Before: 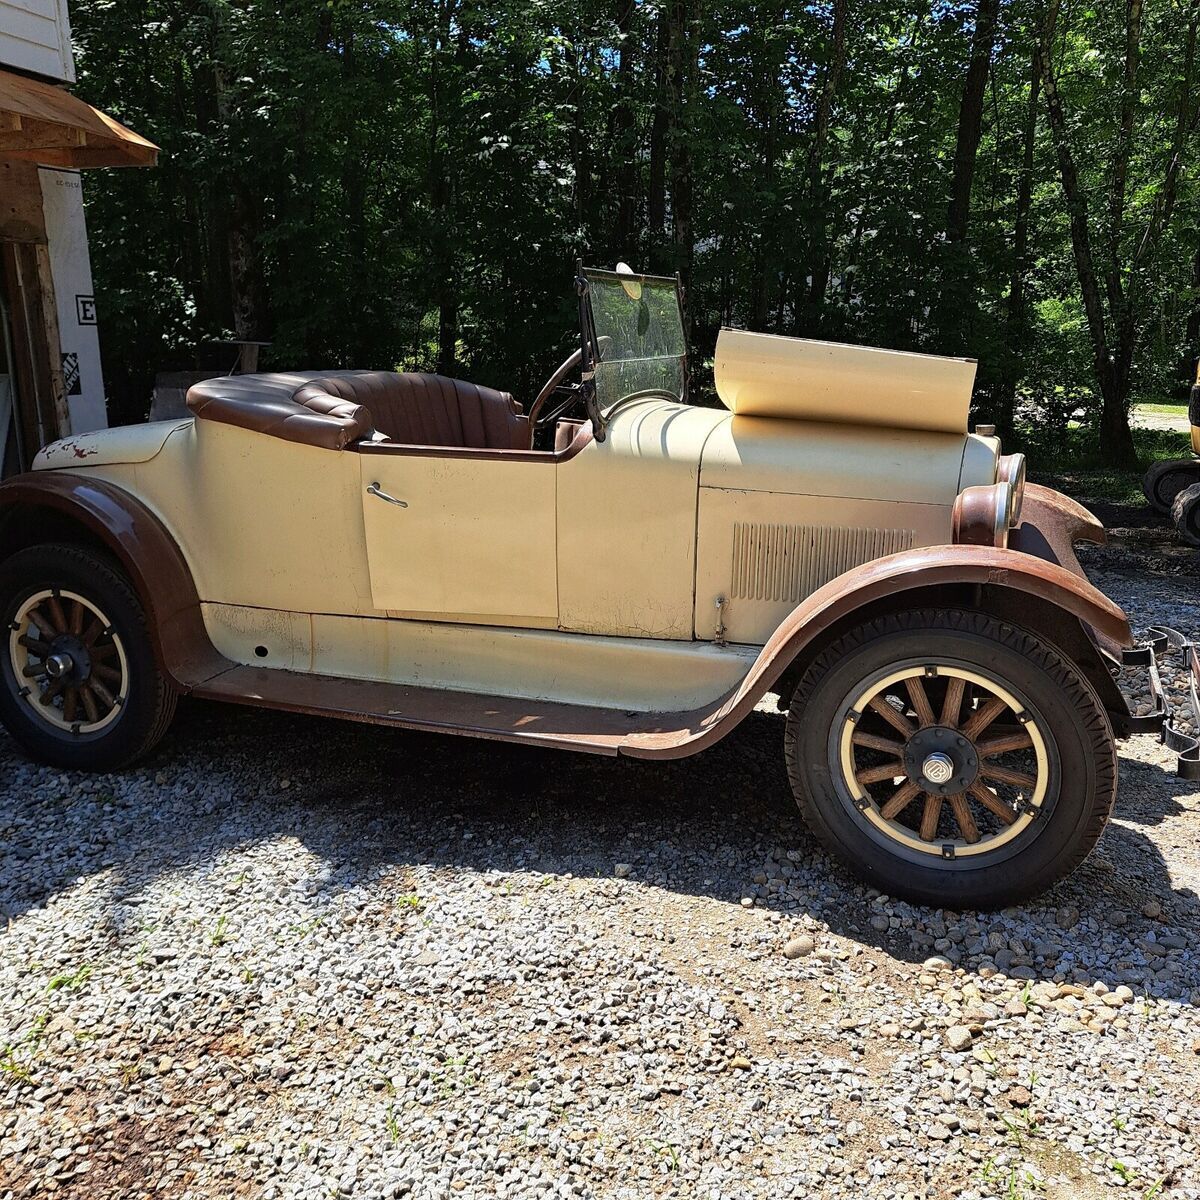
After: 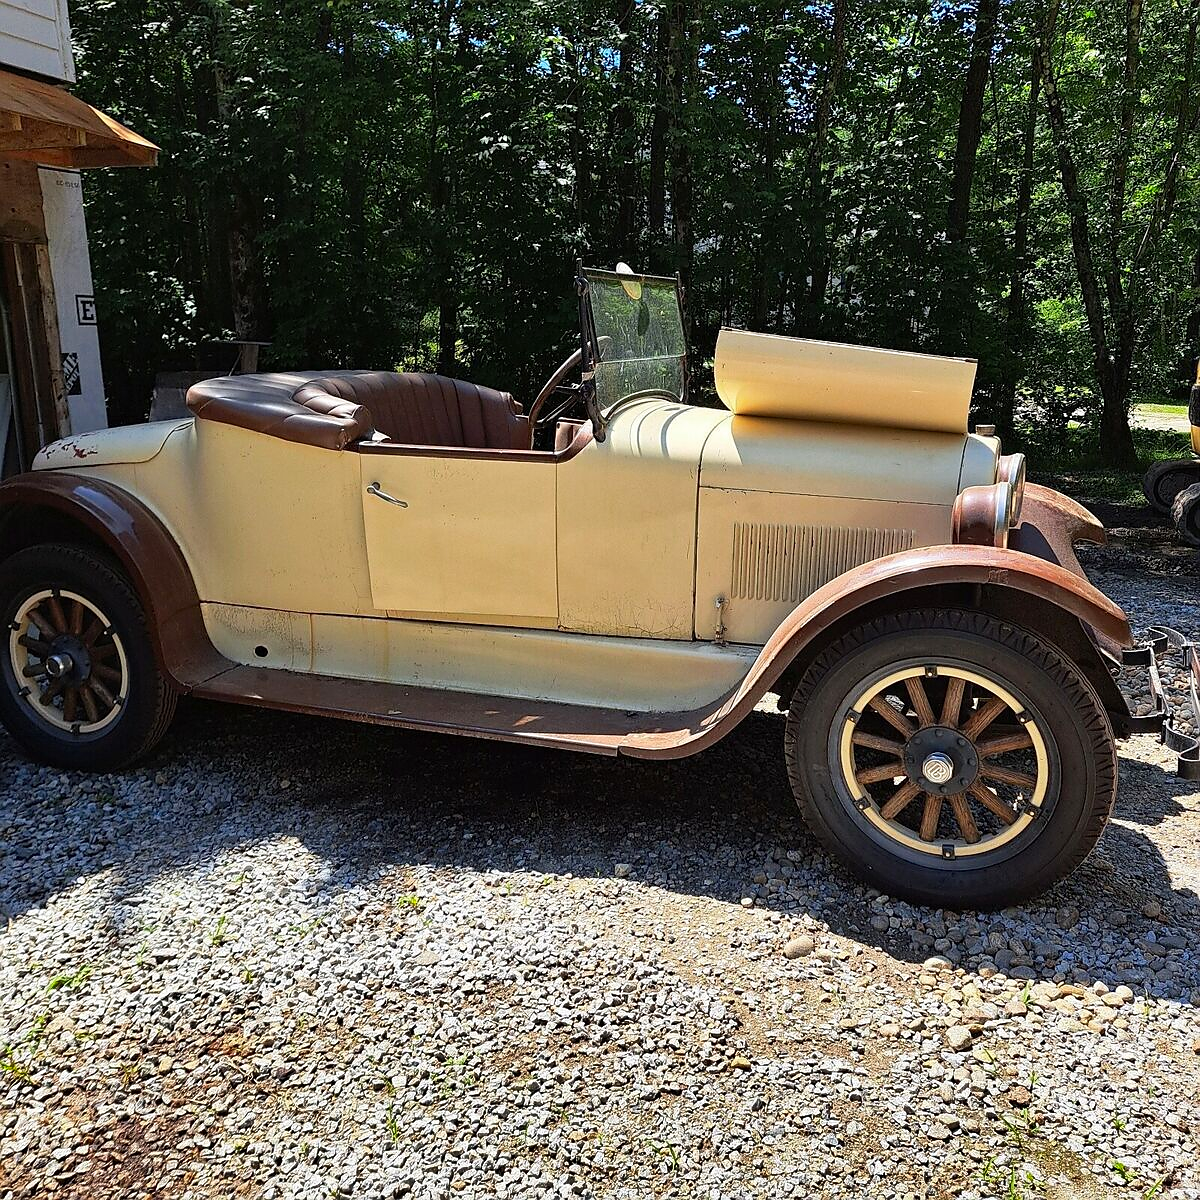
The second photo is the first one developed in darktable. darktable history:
sharpen: radius 0.969, amount 0.604
contrast brightness saturation: contrast 0.1, brightness 0.03, saturation 0.09
shadows and highlights: shadows 24.5, highlights -78.15, soften with gaussian
vibrance: vibrance 75%
